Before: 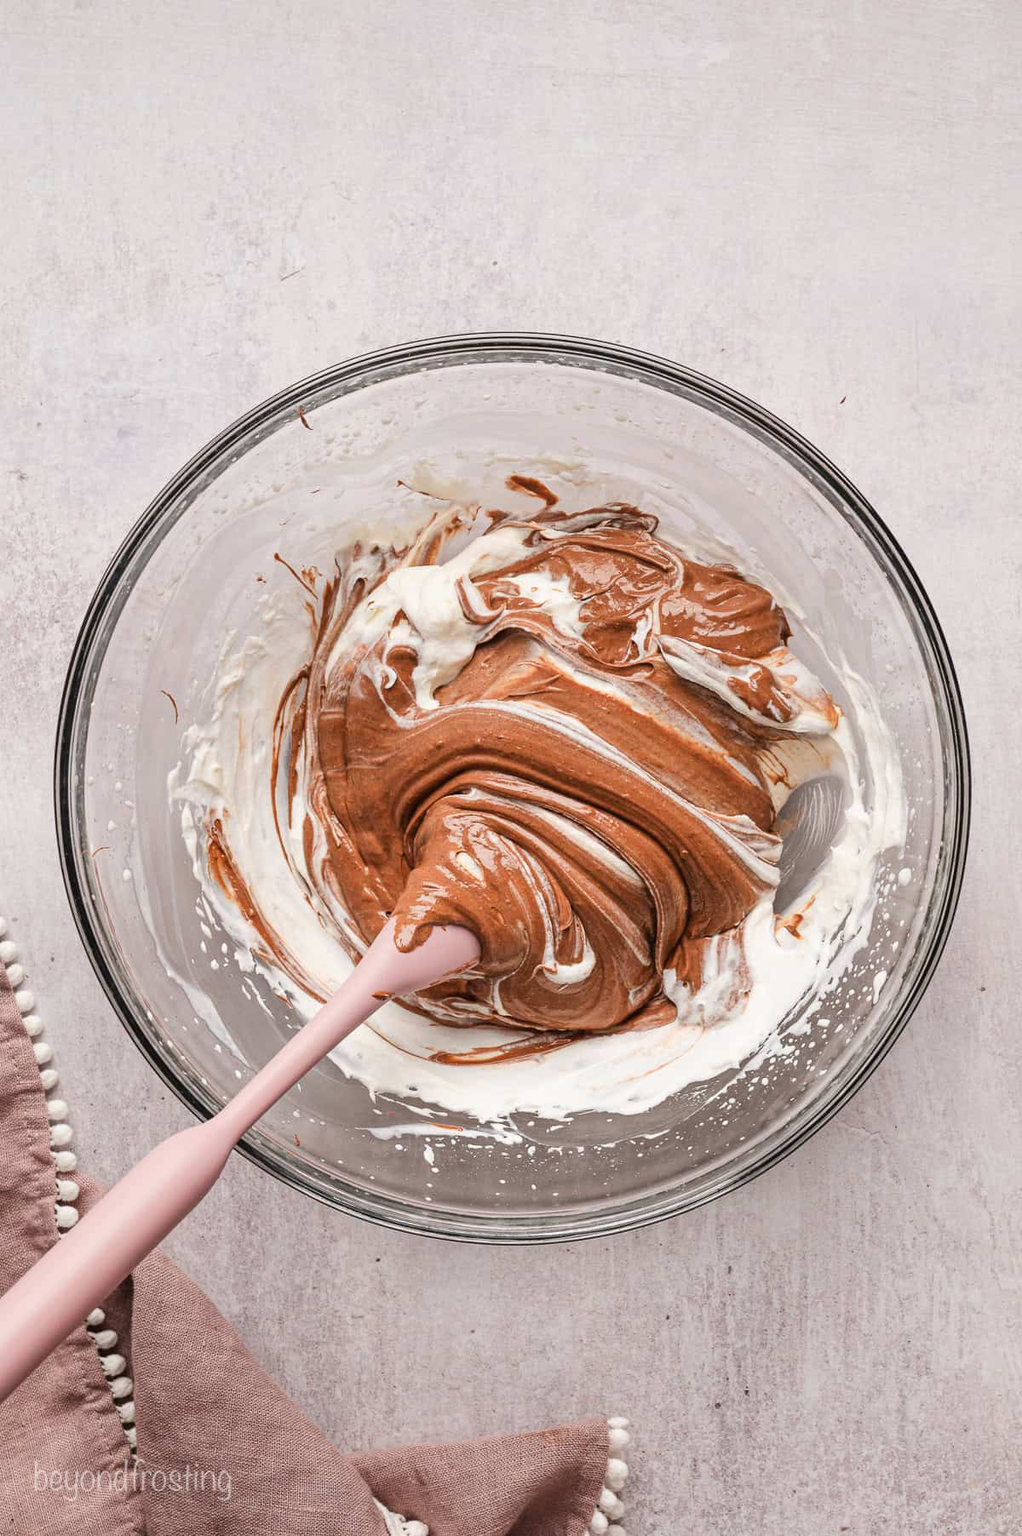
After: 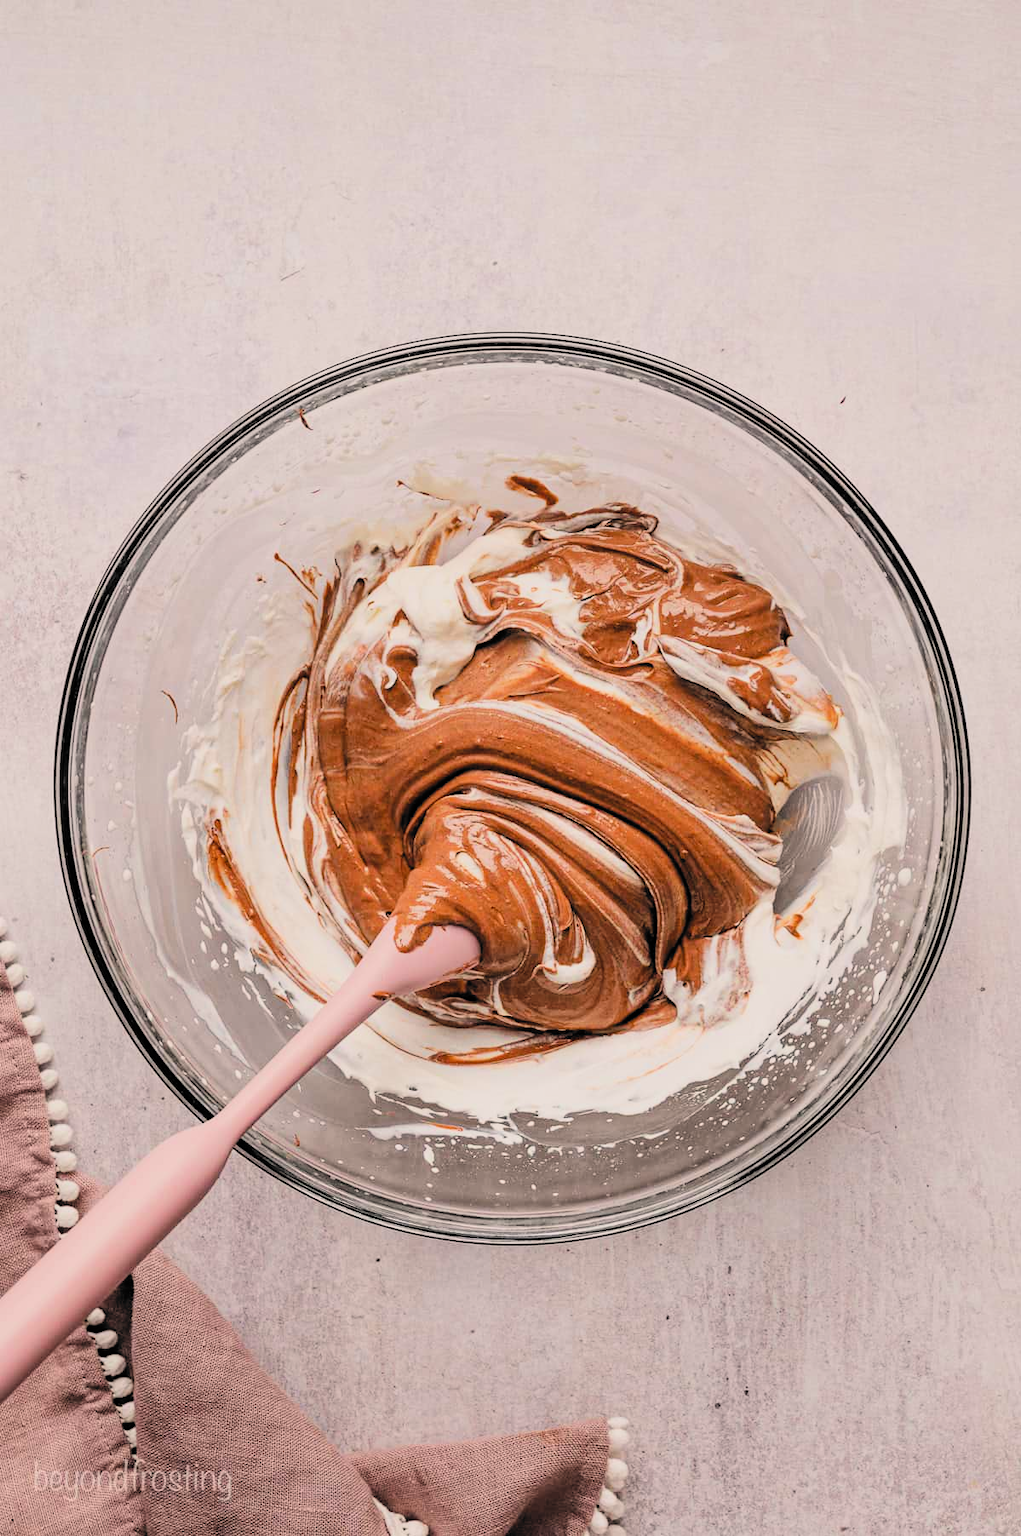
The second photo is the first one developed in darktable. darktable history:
filmic rgb: black relative exposure -5.05 EV, white relative exposure 3.97 EV, threshold 3.05 EV, hardness 2.88, contrast 1.298, highlights saturation mix -29.71%, color science v6 (2022), iterations of high-quality reconstruction 0, enable highlight reconstruction true
color balance rgb: highlights gain › chroma 1.073%, highlights gain › hue 52.58°, global offset › luminance 0.482%, perceptual saturation grading › global saturation 19.715%
